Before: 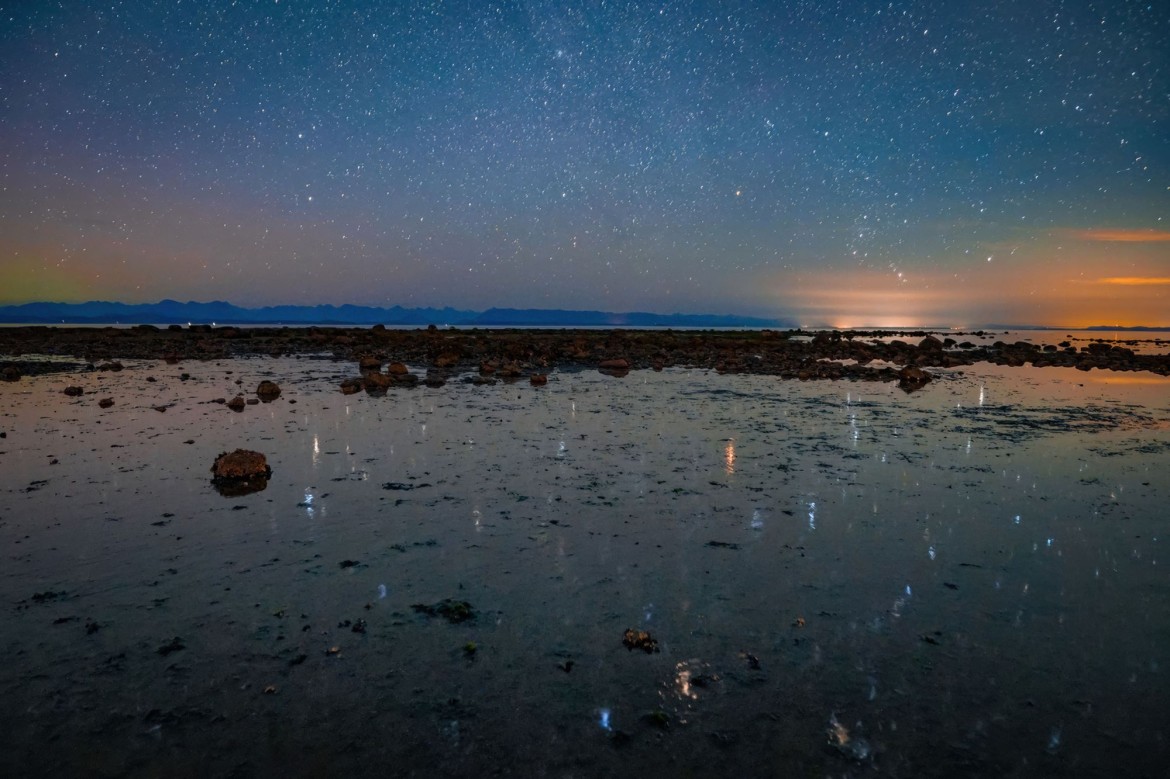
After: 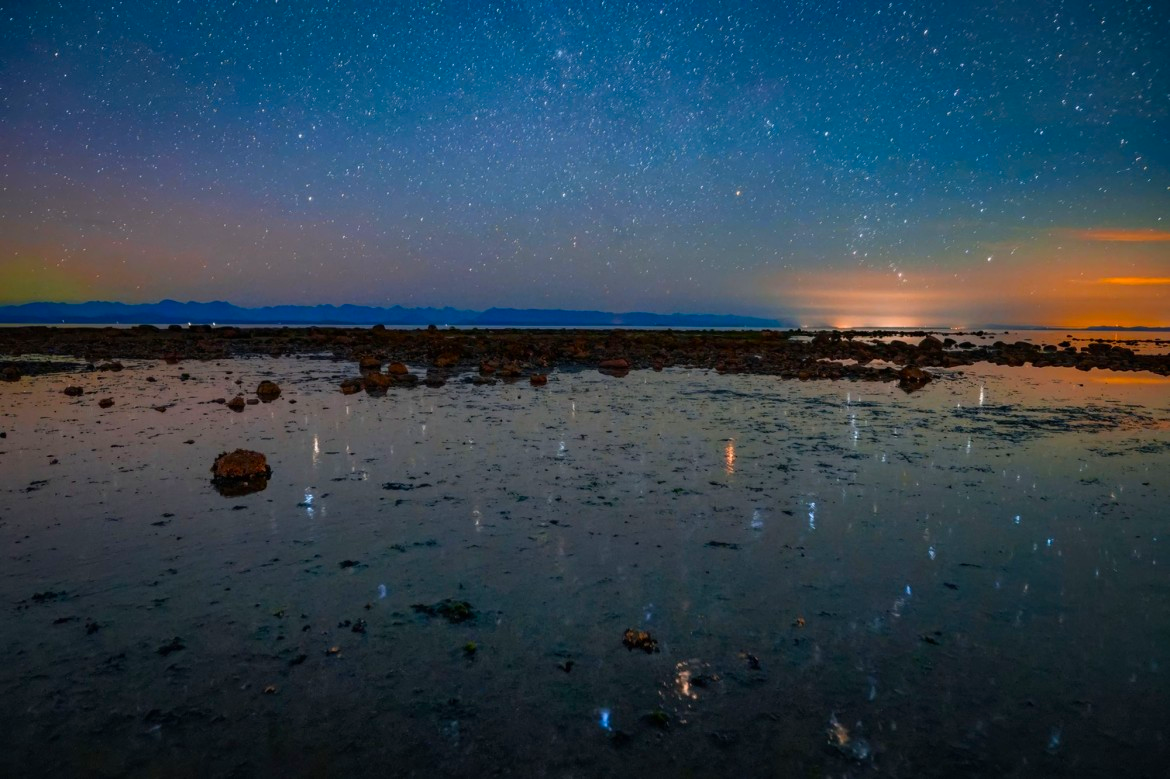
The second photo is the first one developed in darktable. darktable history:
color correction: saturation 0.98
contrast brightness saturation: brightness -0.02, saturation 0.35
